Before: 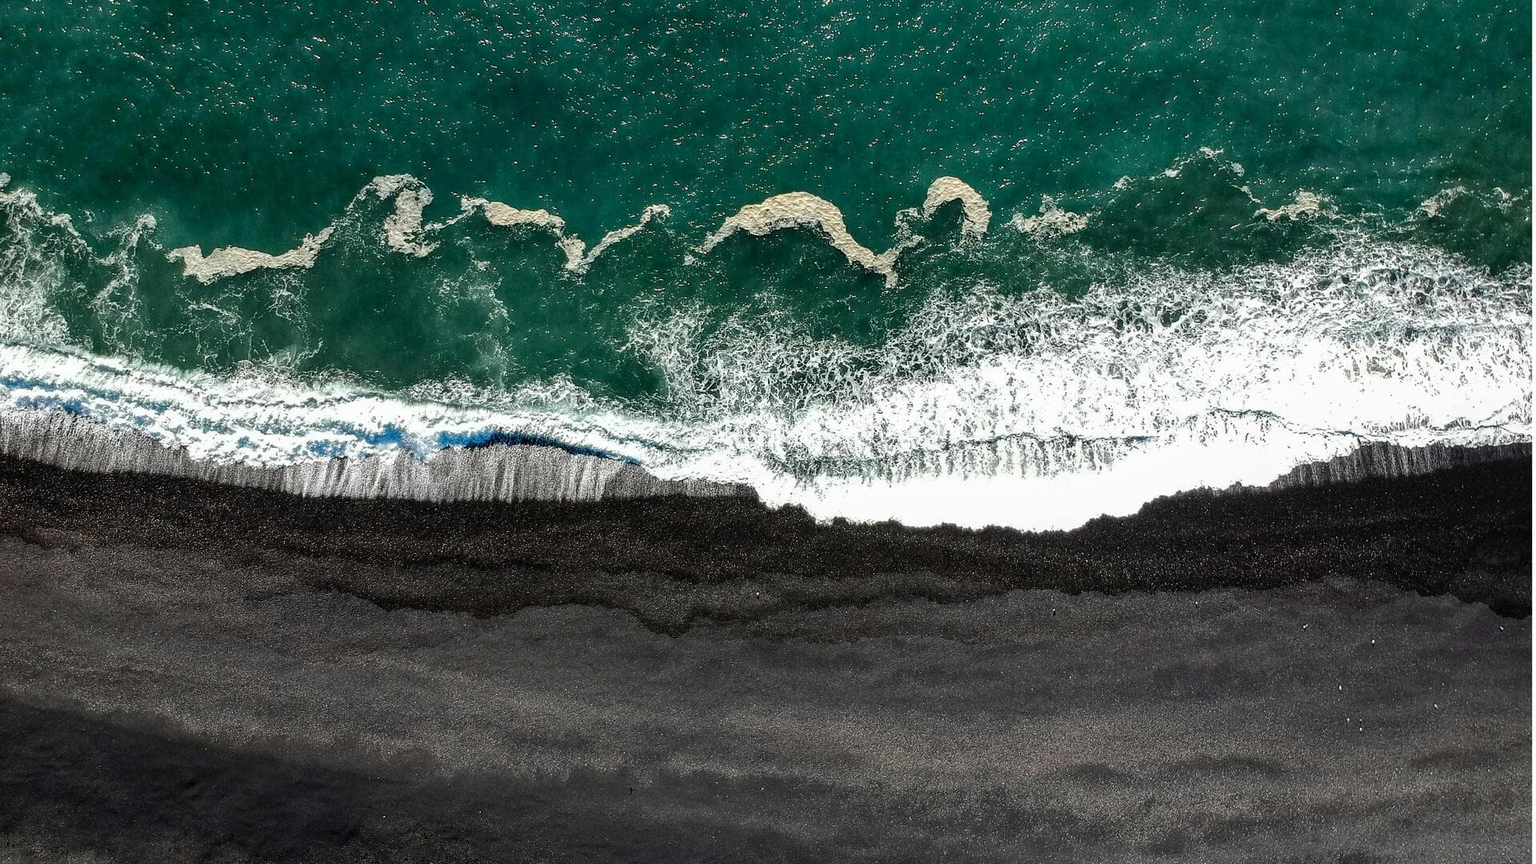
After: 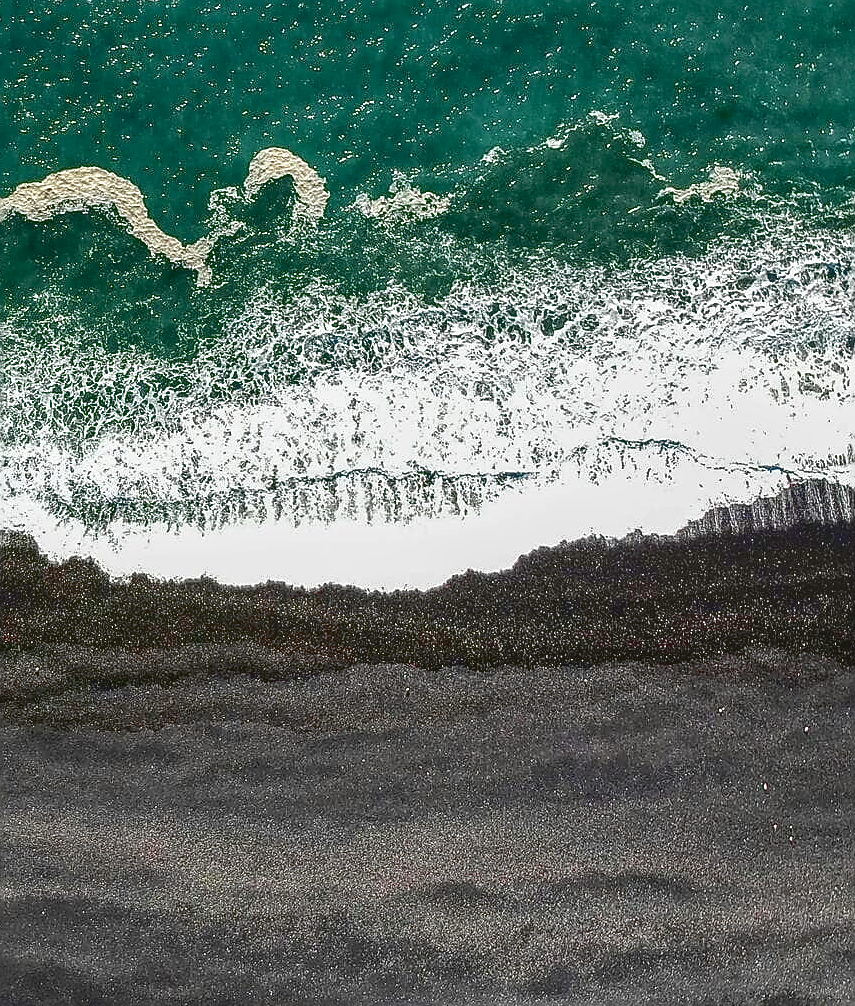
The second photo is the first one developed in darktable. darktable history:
local contrast: on, module defaults
crop: left 47.431%, top 6.841%, right 8%
tone curve: curves: ch0 [(0, 0.068) (1, 0.961)], color space Lab, linked channels, preserve colors none
contrast equalizer: y [[0.511, 0.558, 0.631, 0.632, 0.559, 0.512], [0.5 ×6], [0.507, 0.559, 0.627, 0.644, 0.647, 0.647], [0 ×6], [0 ×6]], mix 0.352
sharpen: radius 1.35, amount 1.252, threshold 0.806
